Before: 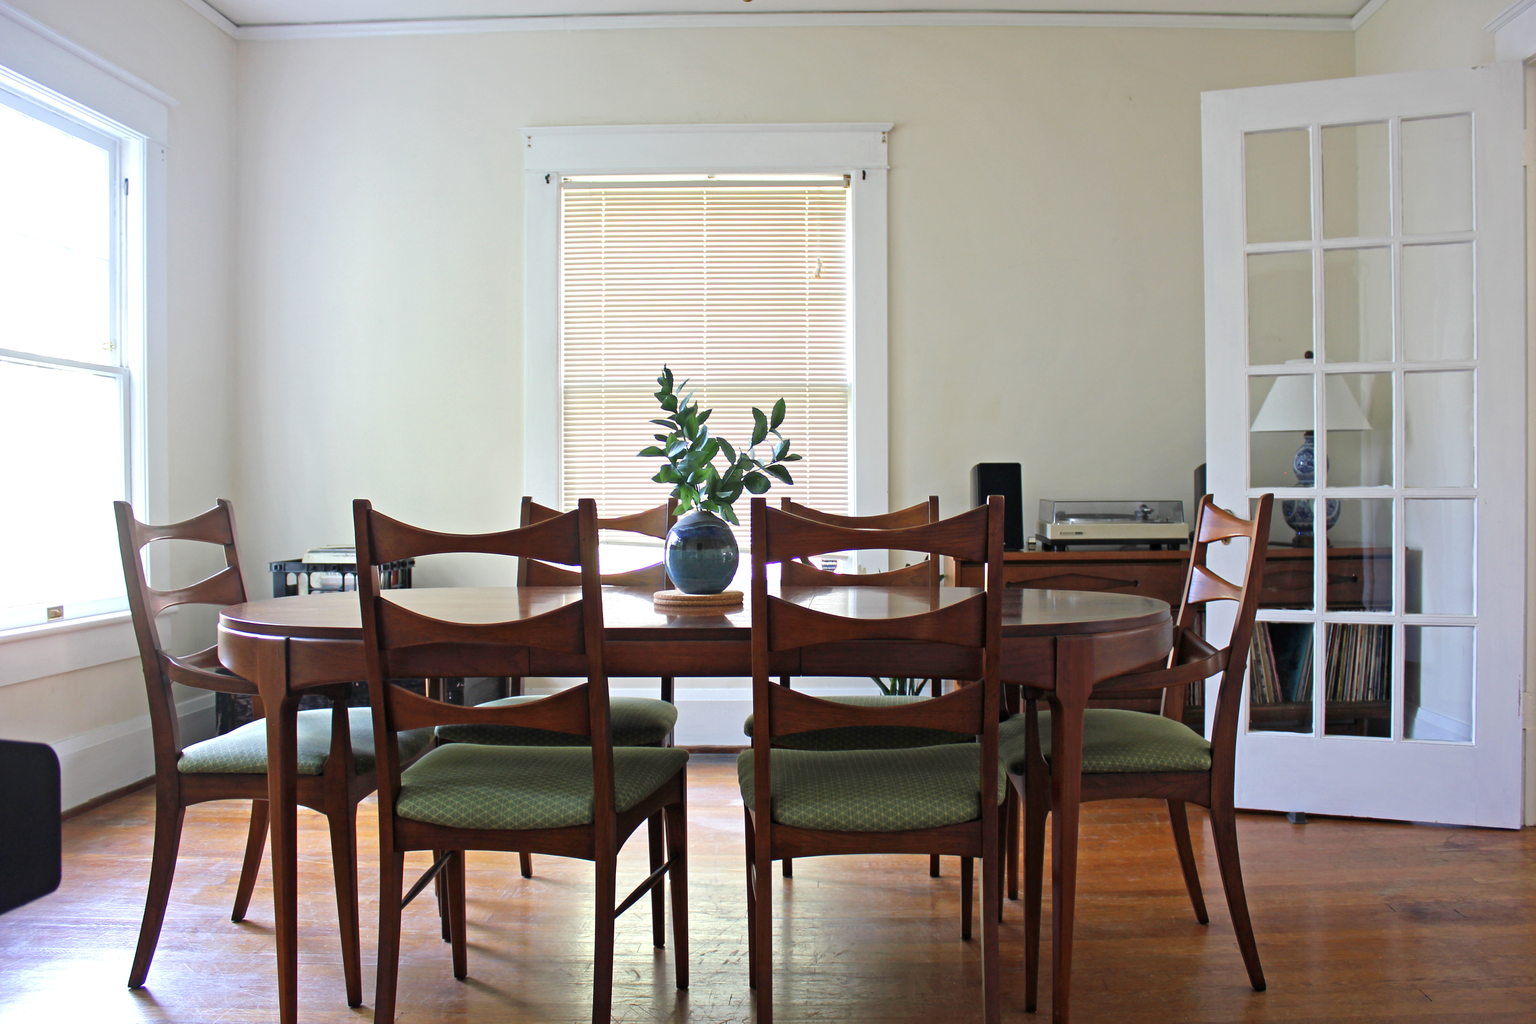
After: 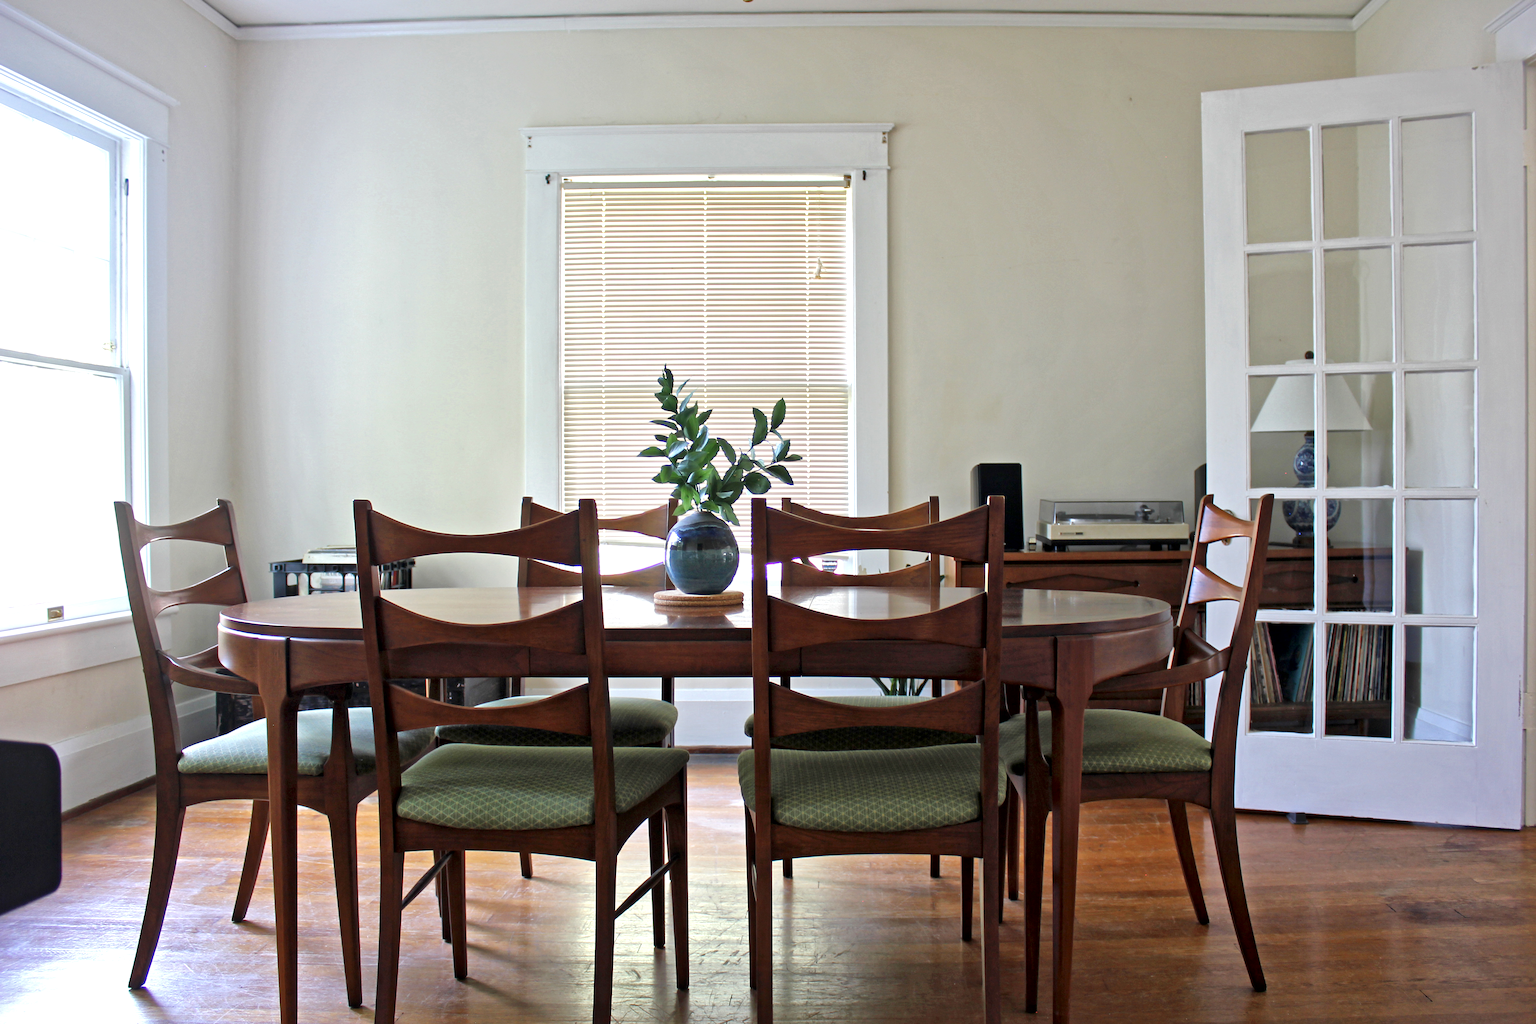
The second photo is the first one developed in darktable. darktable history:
local contrast: mode bilateral grid, contrast 19, coarseness 99, detail 150%, midtone range 0.2
